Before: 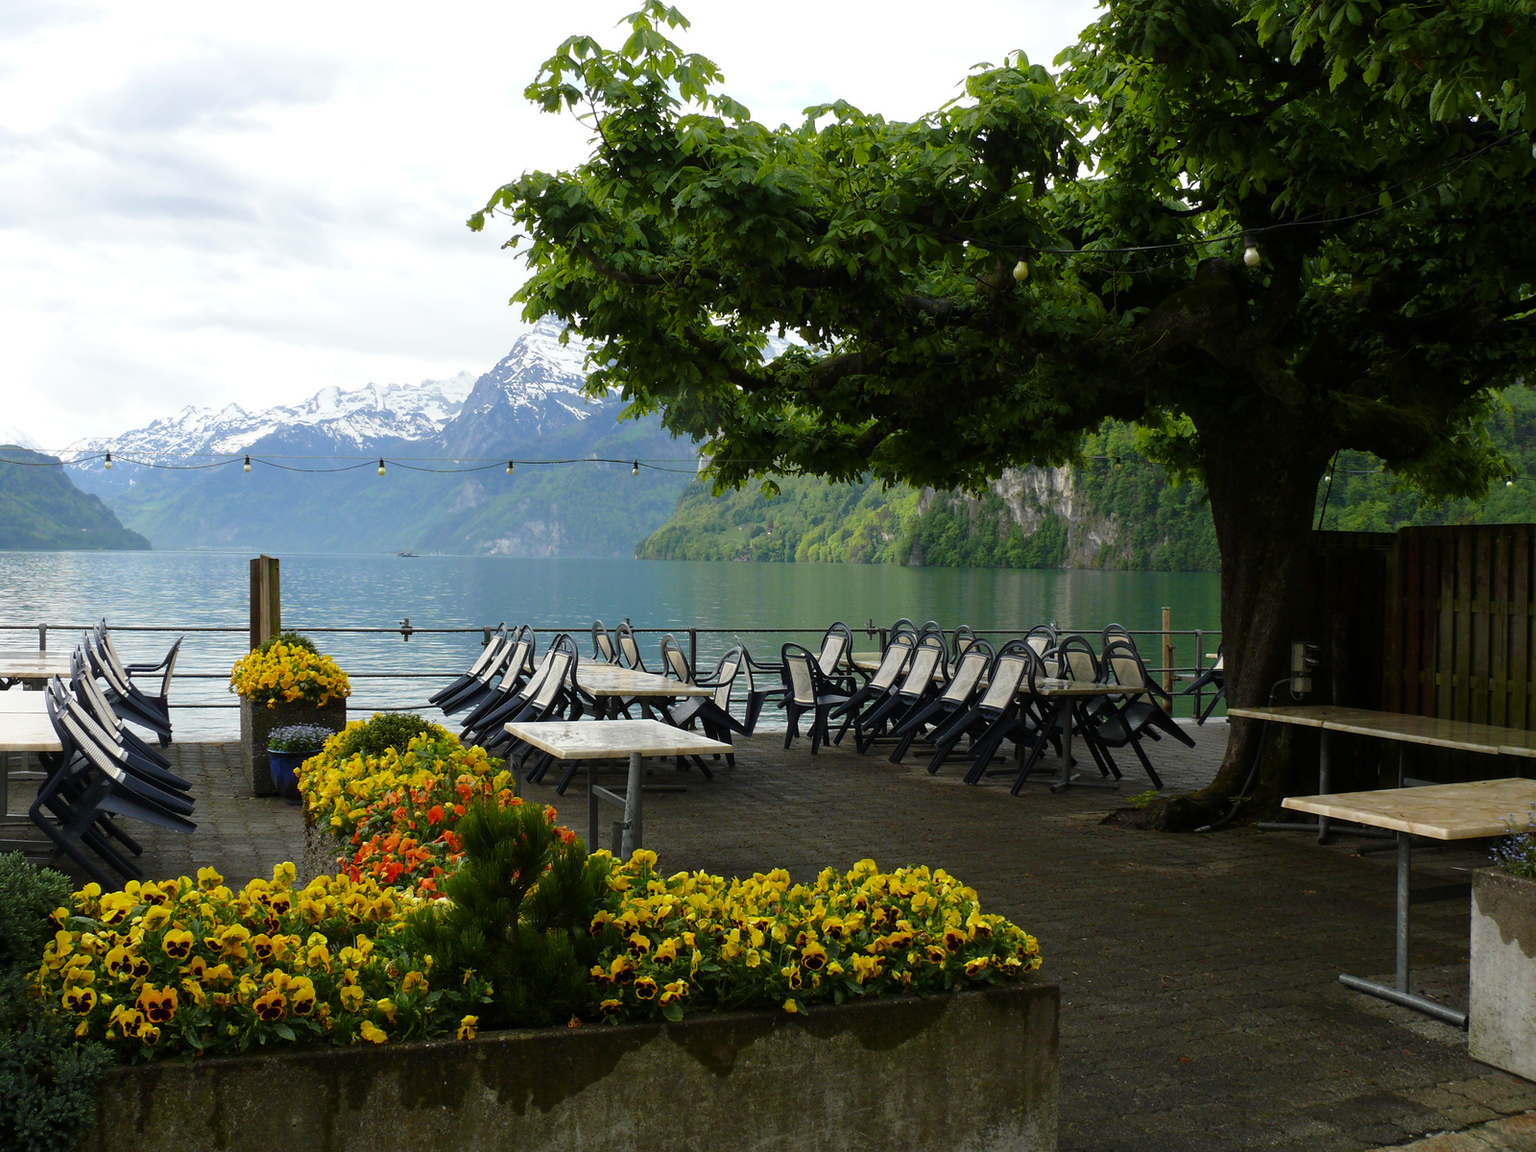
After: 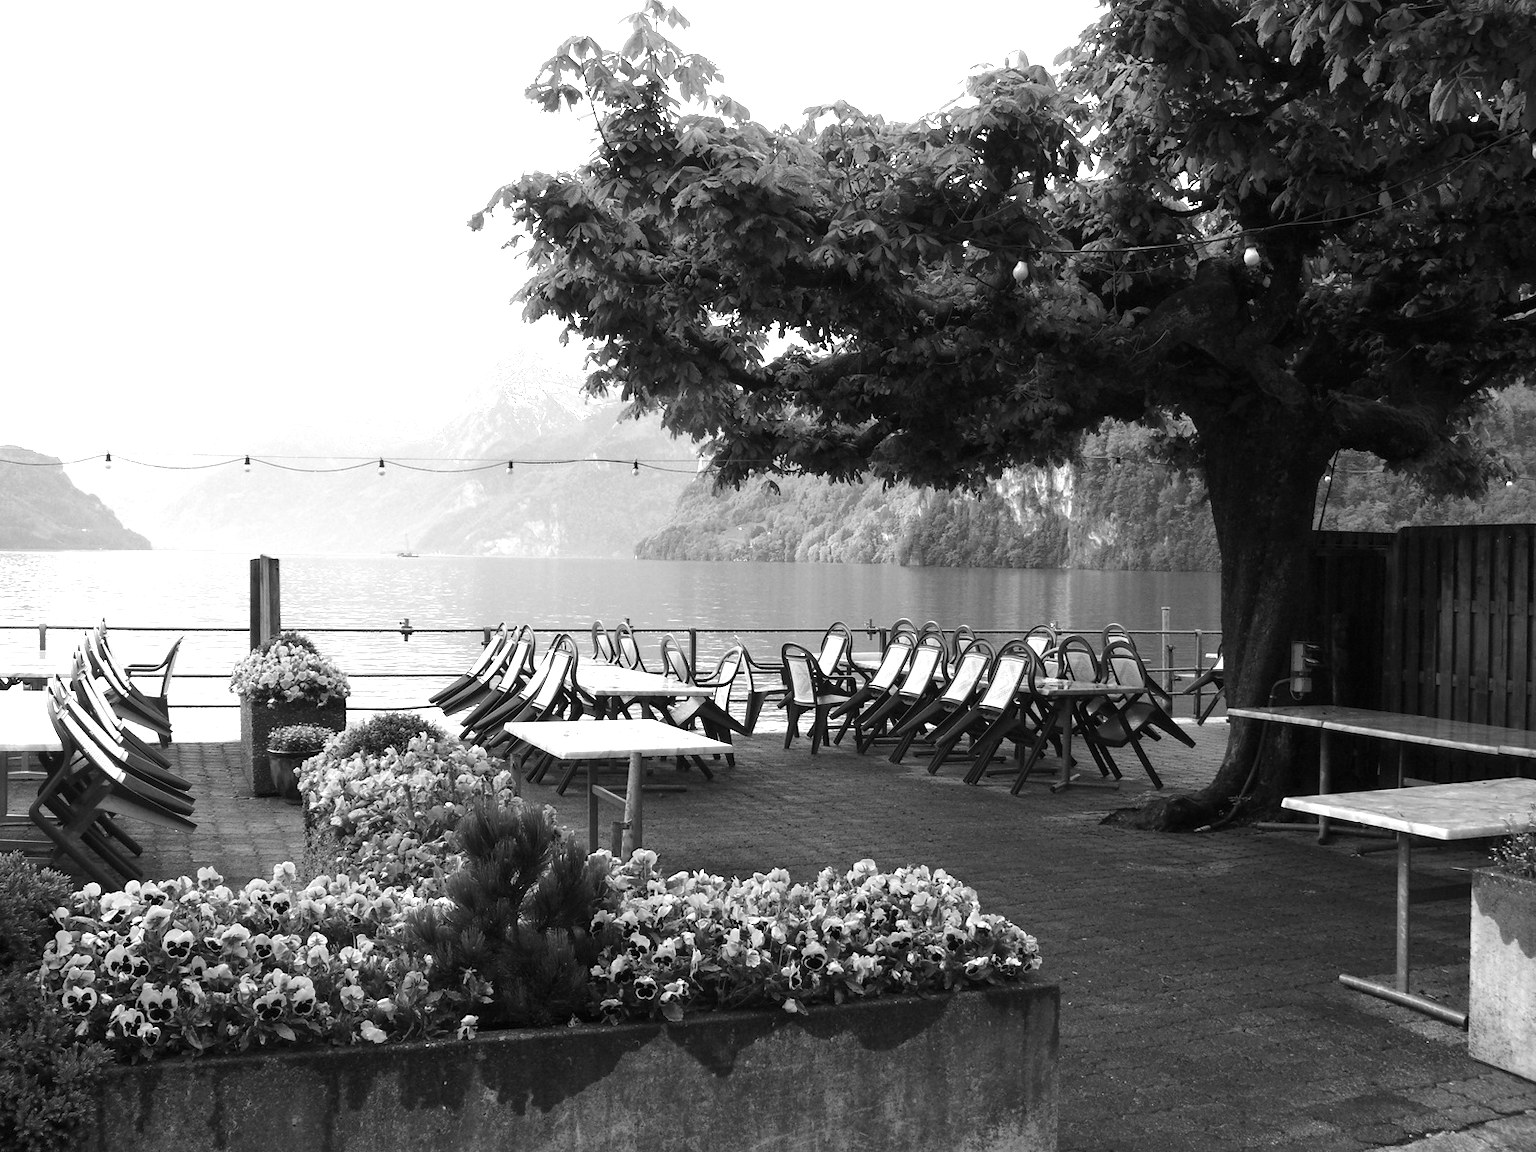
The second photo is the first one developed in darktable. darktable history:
exposure: black level correction 0, exposure 1.359 EV, compensate highlight preservation false
color calibration: output gray [0.21, 0.42, 0.37, 0], illuminant Planckian (black body), adaptation linear Bradford (ICC v4), x 0.361, y 0.366, temperature 4518.27 K
color zones: curves: ch0 [(0, 0.5) (0.125, 0.4) (0.25, 0.5) (0.375, 0.4) (0.5, 0.4) (0.625, 0.35) (0.75, 0.35) (0.875, 0.5)]; ch1 [(0, 0.35) (0.125, 0.45) (0.25, 0.35) (0.375, 0.35) (0.5, 0.35) (0.625, 0.35) (0.75, 0.45) (0.875, 0.35)]; ch2 [(0, 0.6) (0.125, 0.5) (0.25, 0.5) (0.375, 0.6) (0.5, 0.6) (0.625, 0.5) (0.75, 0.5) (0.875, 0.5)]
